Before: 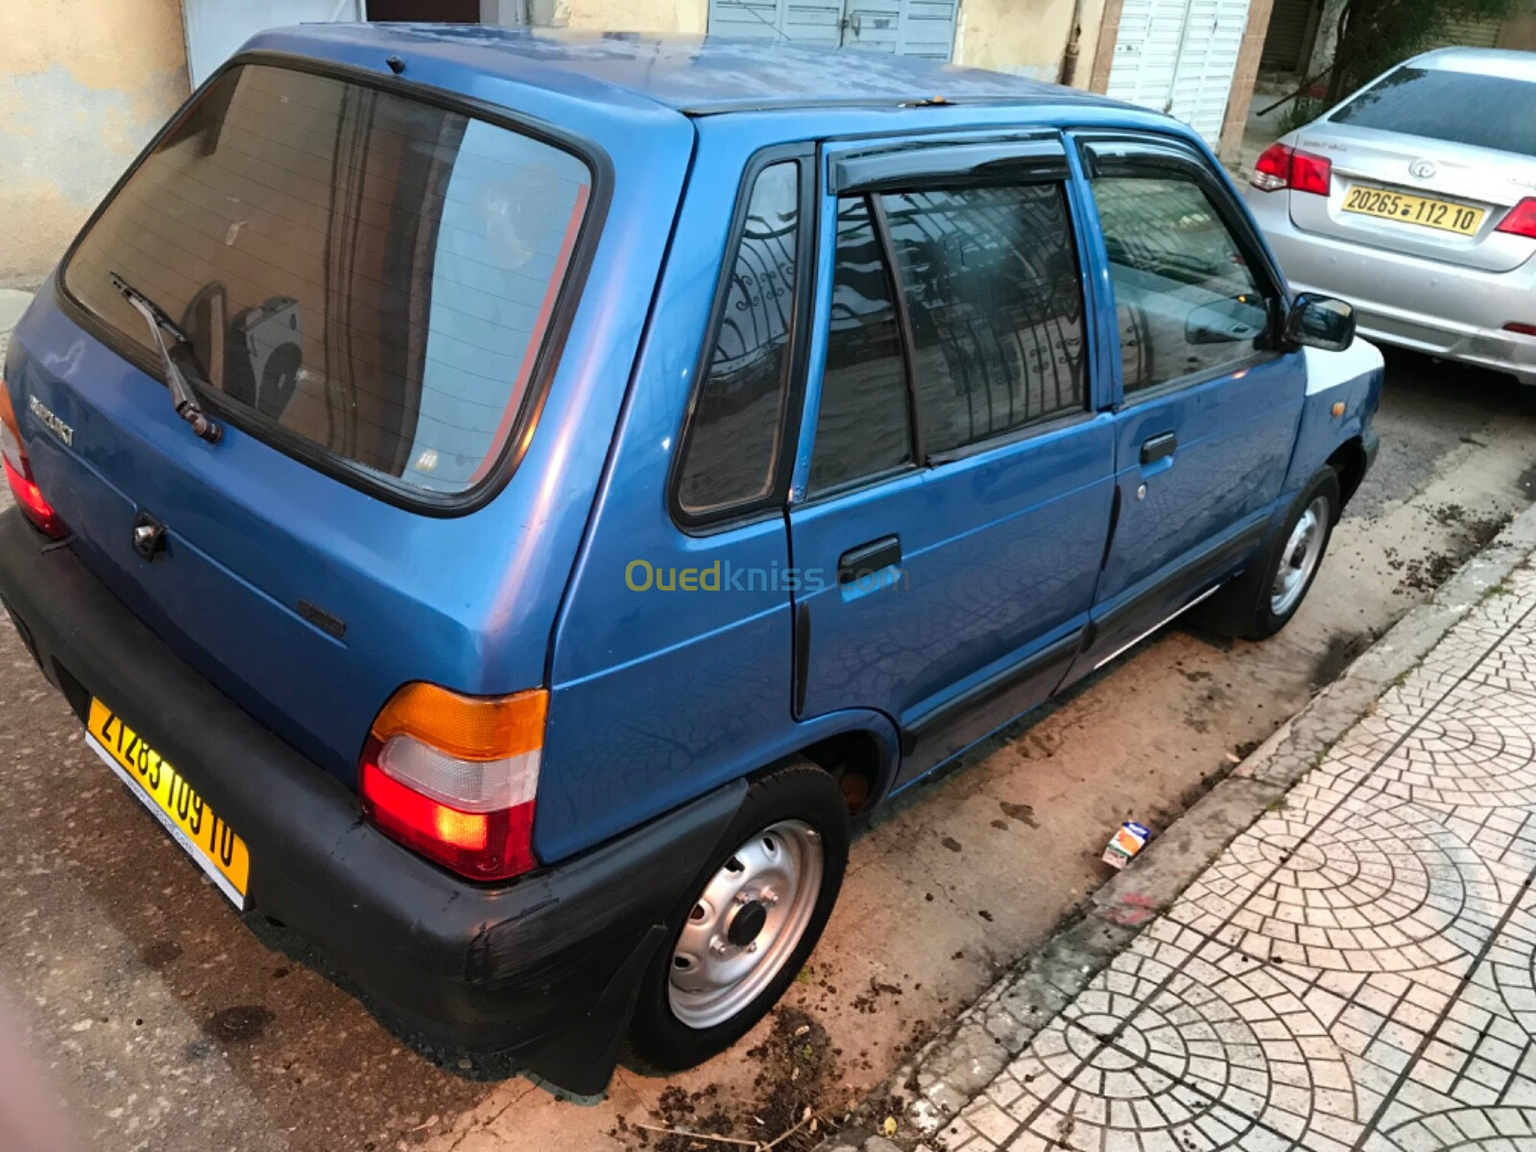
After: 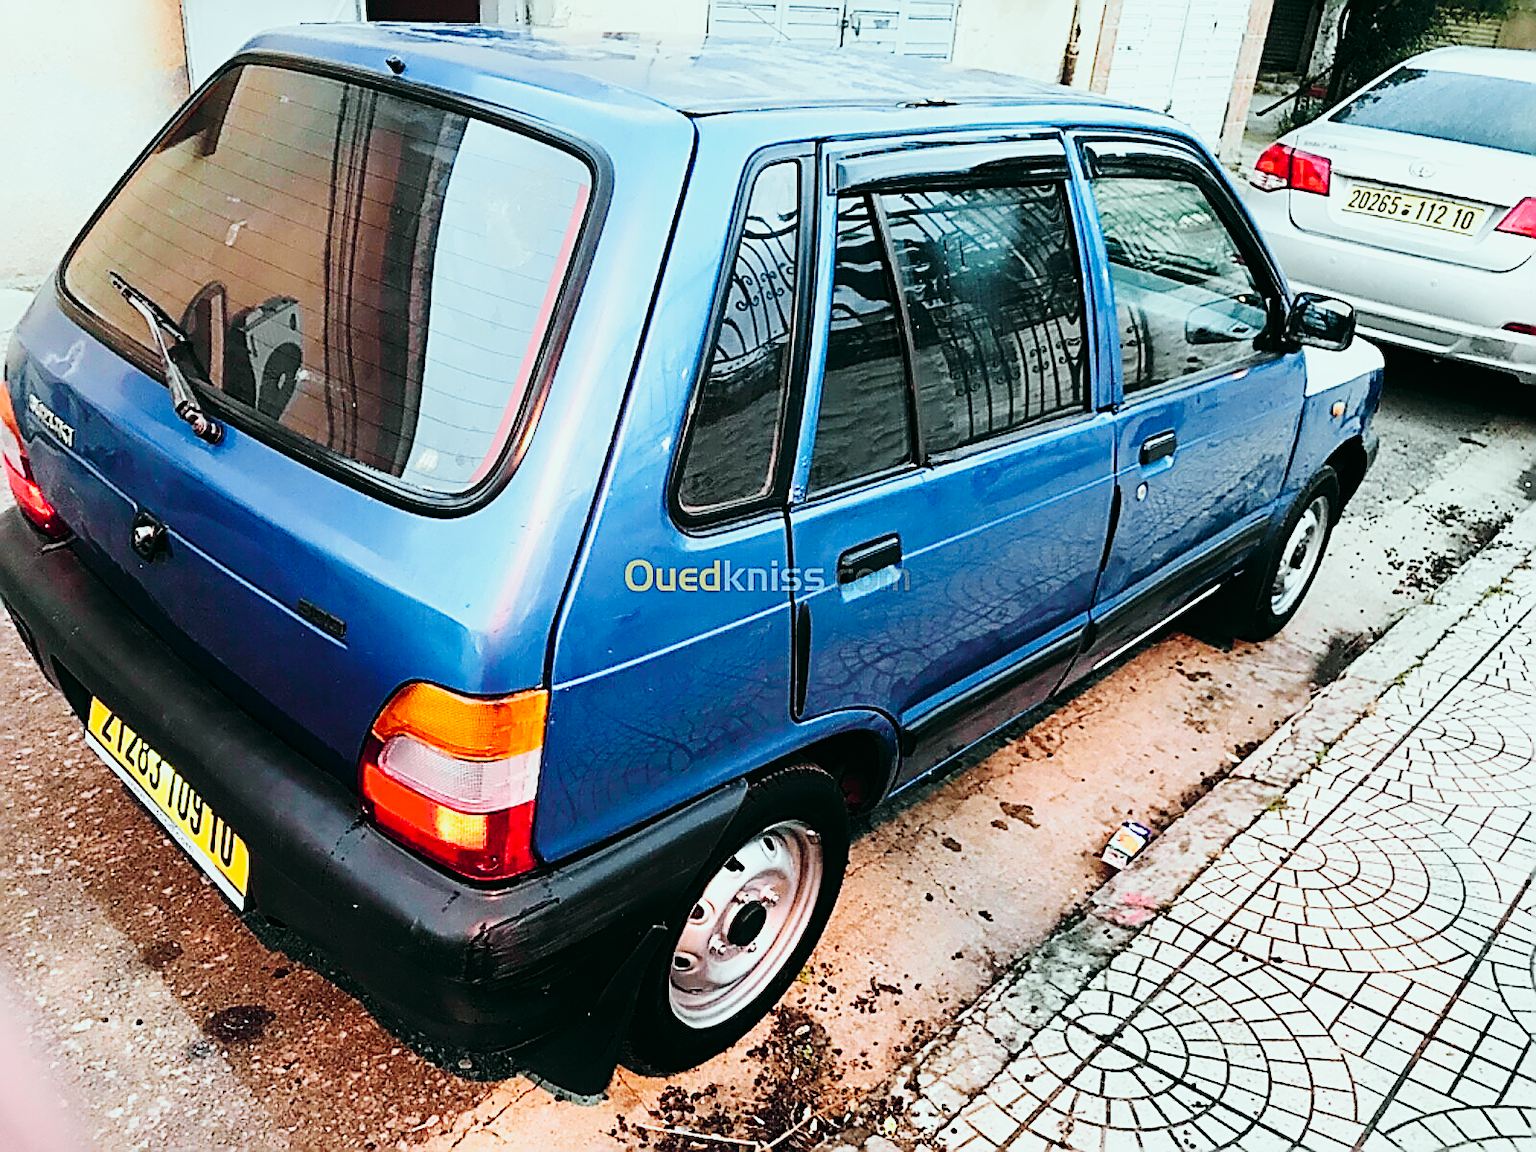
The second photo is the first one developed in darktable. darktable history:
base curve: curves: ch0 [(0, 0) (0, 0) (0.002, 0.001) (0.008, 0.003) (0.019, 0.011) (0.037, 0.037) (0.064, 0.11) (0.102, 0.232) (0.152, 0.379) (0.216, 0.524) (0.296, 0.665) (0.394, 0.789) (0.512, 0.881) (0.651, 0.945) (0.813, 0.986) (1, 1)], preserve colors none
tone curve: curves: ch0 [(0, 0) (0.822, 0.825) (0.994, 0.955)]; ch1 [(0, 0) (0.226, 0.261) (0.383, 0.397) (0.46, 0.46) (0.498, 0.479) (0.524, 0.523) (0.578, 0.575) (1, 1)]; ch2 [(0, 0) (0.438, 0.456) (0.5, 0.498) (0.547, 0.515) (0.597, 0.58) (0.629, 0.603) (1, 1)], color space Lab, independent channels, preserve colors none
sharpen: amount 1.861
